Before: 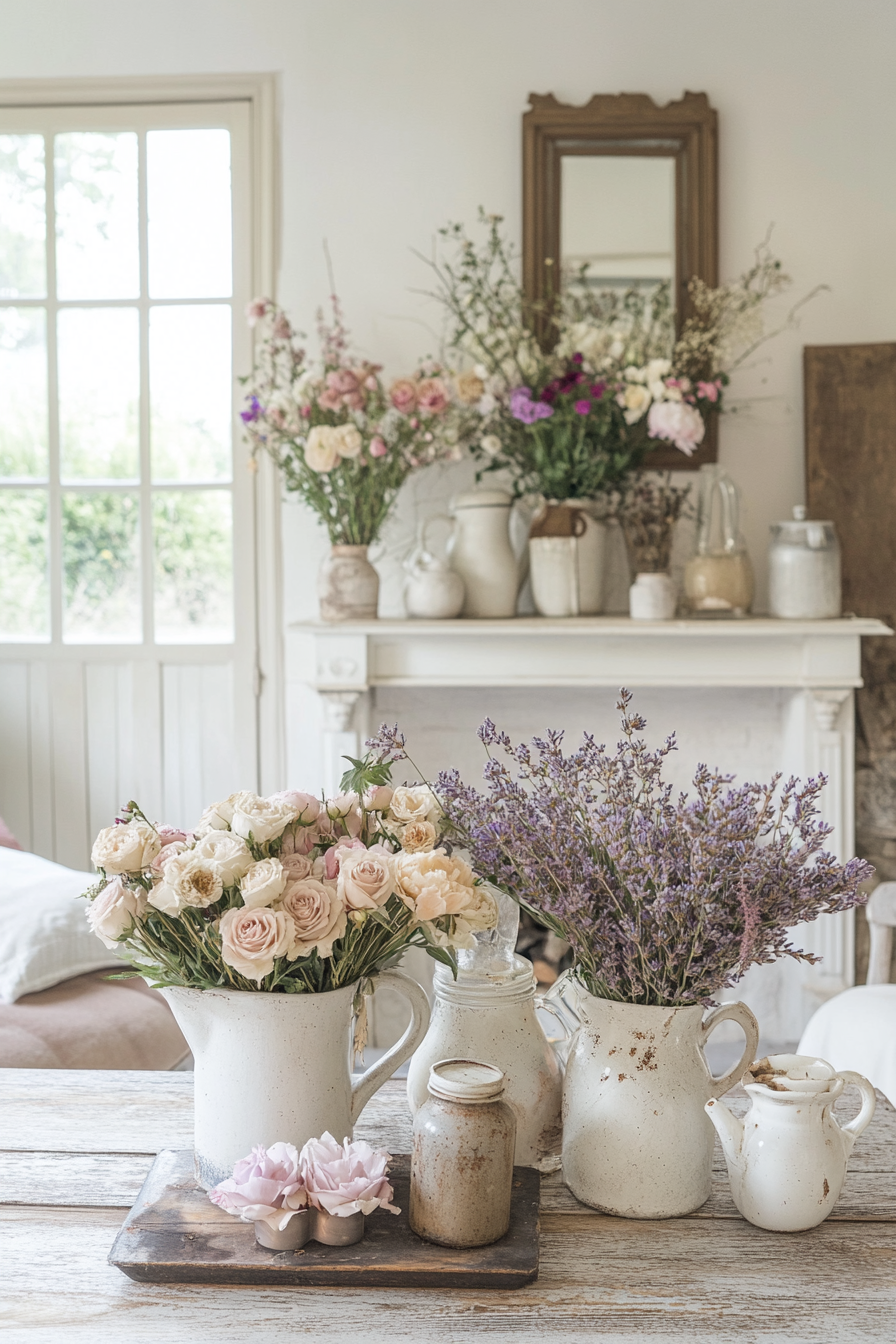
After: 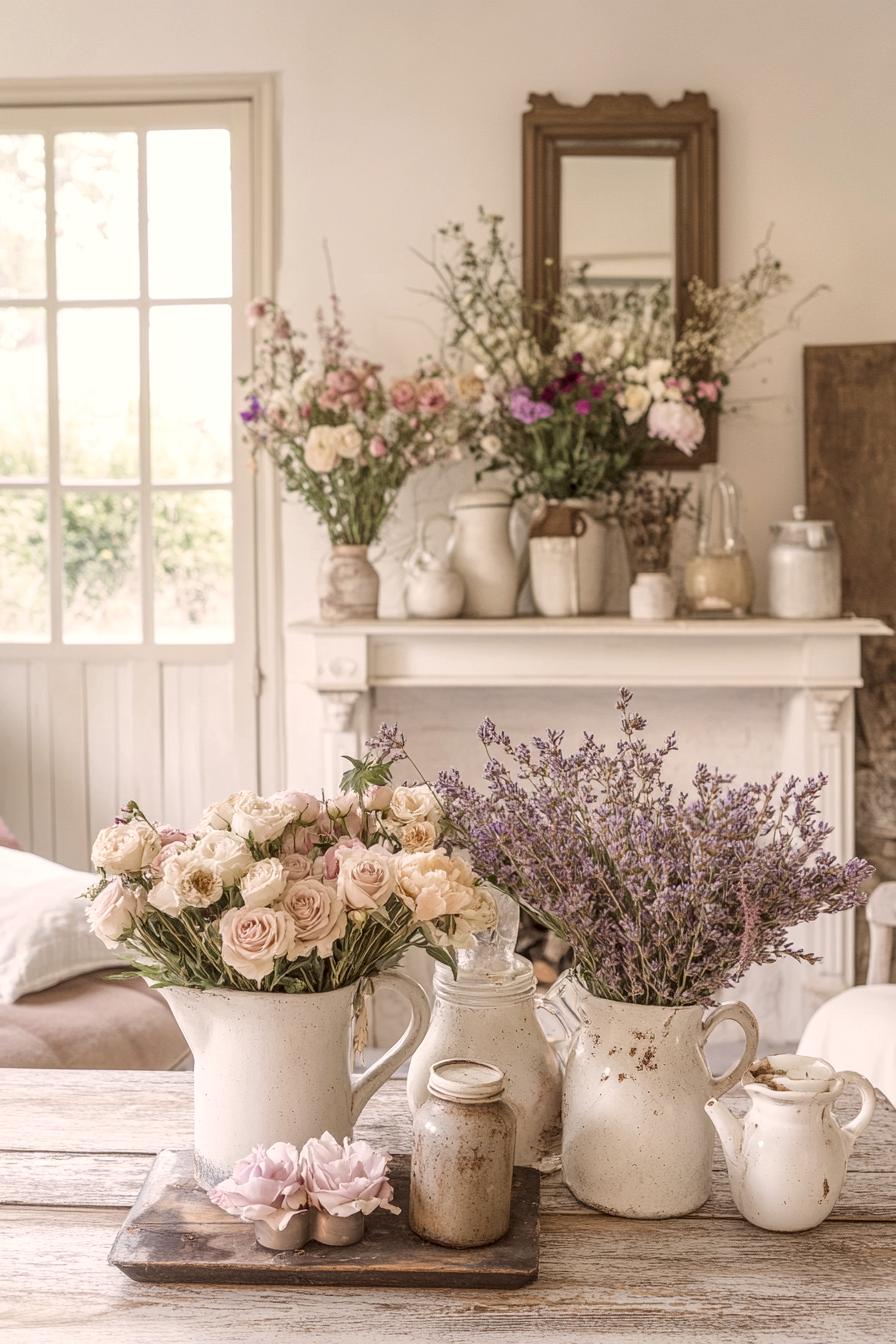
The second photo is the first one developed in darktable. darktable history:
color correction: highlights a* 6.79, highlights b* 7.85, shadows a* 6.15, shadows b* 7.46, saturation 0.896
local contrast: on, module defaults
